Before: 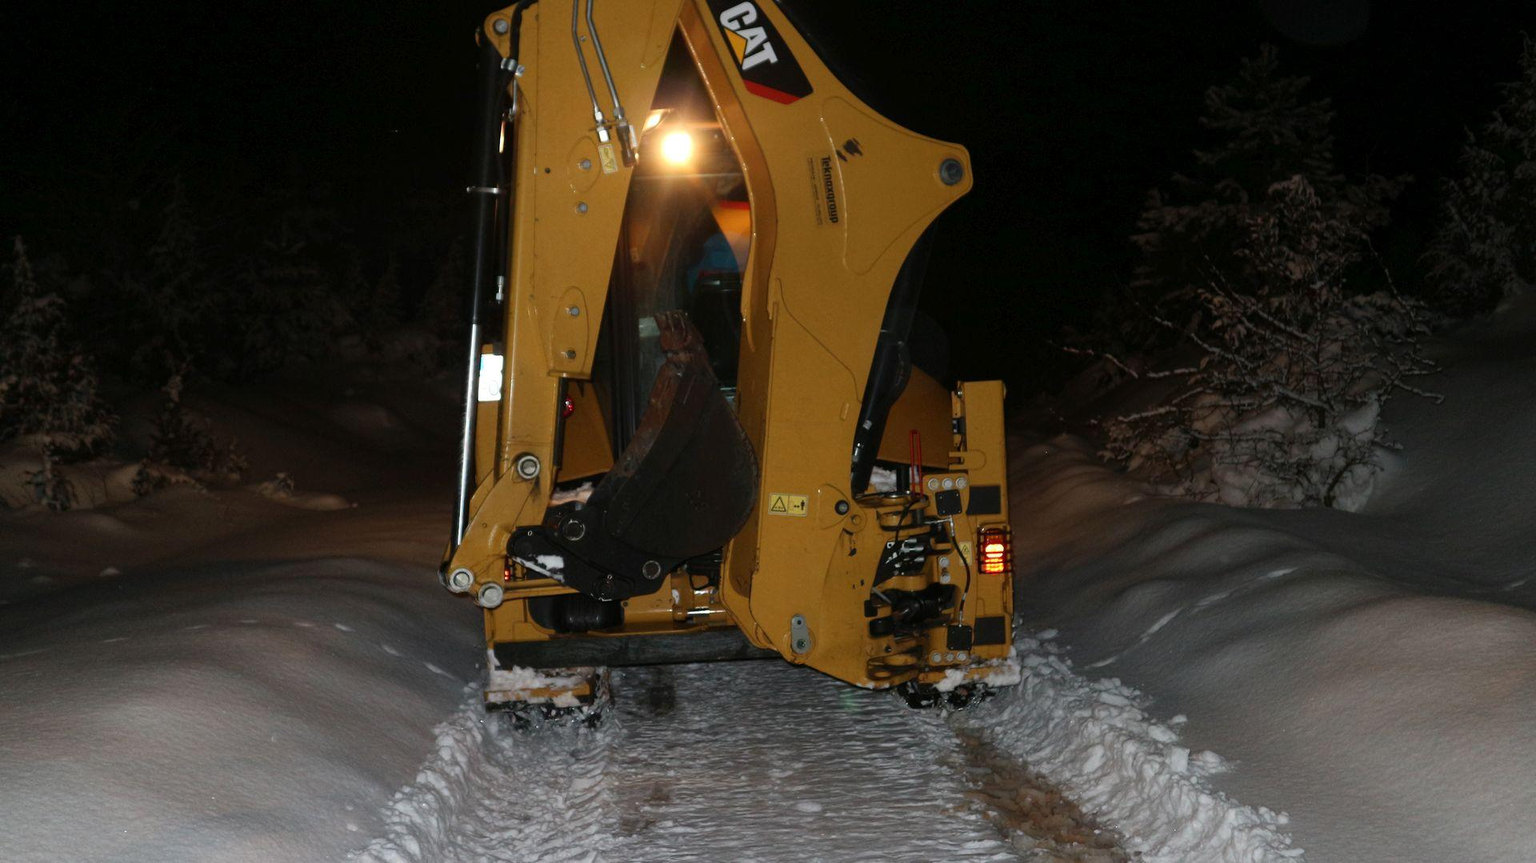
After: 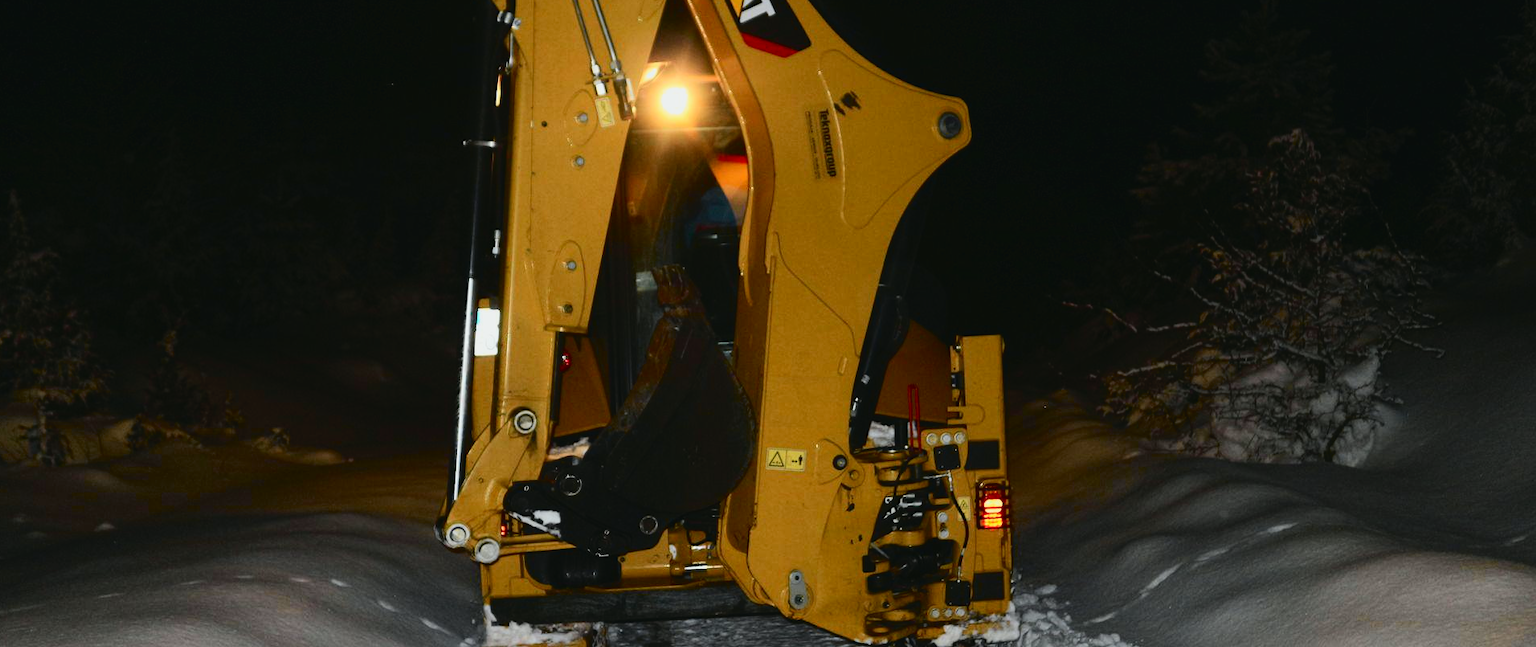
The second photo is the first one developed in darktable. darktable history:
crop: left 0.387%, top 5.469%, bottom 19.809%
tone curve: curves: ch0 [(0, 0.03) (0.113, 0.087) (0.207, 0.184) (0.515, 0.612) (0.712, 0.793) (1, 0.946)]; ch1 [(0, 0) (0.172, 0.123) (0.317, 0.279) (0.414, 0.382) (0.476, 0.479) (0.505, 0.498) (0.534, 0.534) (0.621, 0.65) (0.709, 0.764) (1, 1)]; ch2 [(0, 0) (0.411, 0.424) (0.505, 0.505) (0.521, 0.524) (0.537, 0.57) (0.65, 0.699) (1, 1)], color space Lab, independent channels, preserve colors none
